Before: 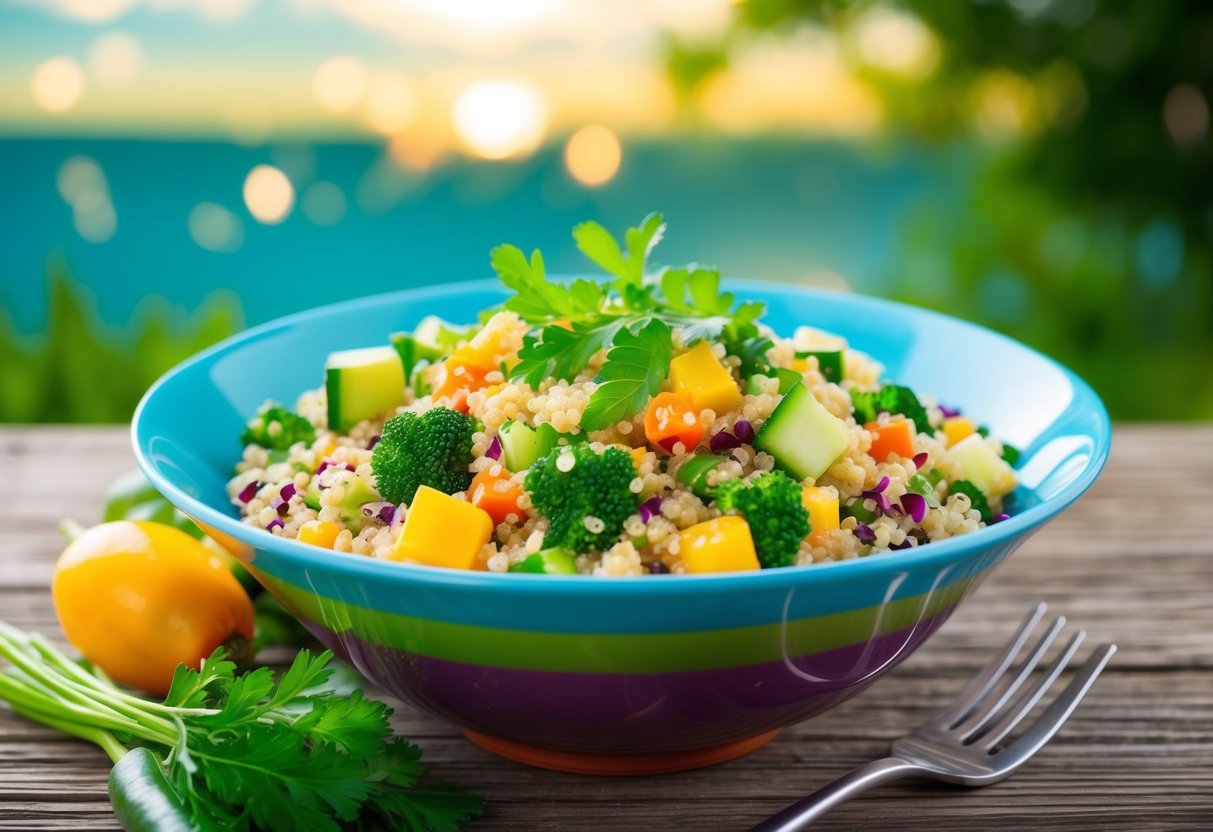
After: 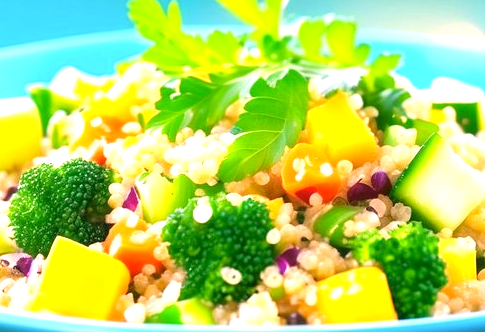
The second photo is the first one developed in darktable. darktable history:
exposure: exposure 1.089 EV, compensate highlight preservation false
white balance: red 1.066, blue 1.119
crop: left 30%, top 30%, right 30%, bottom 30%
color correction: highlights a* 4.02, highlights b* 4.98, shadows a* -7.55, shadows b* 4.98
local contrast: mode bilateral grid, contrast 100, coarseness 100, detail 91%, midtone range 0.2
